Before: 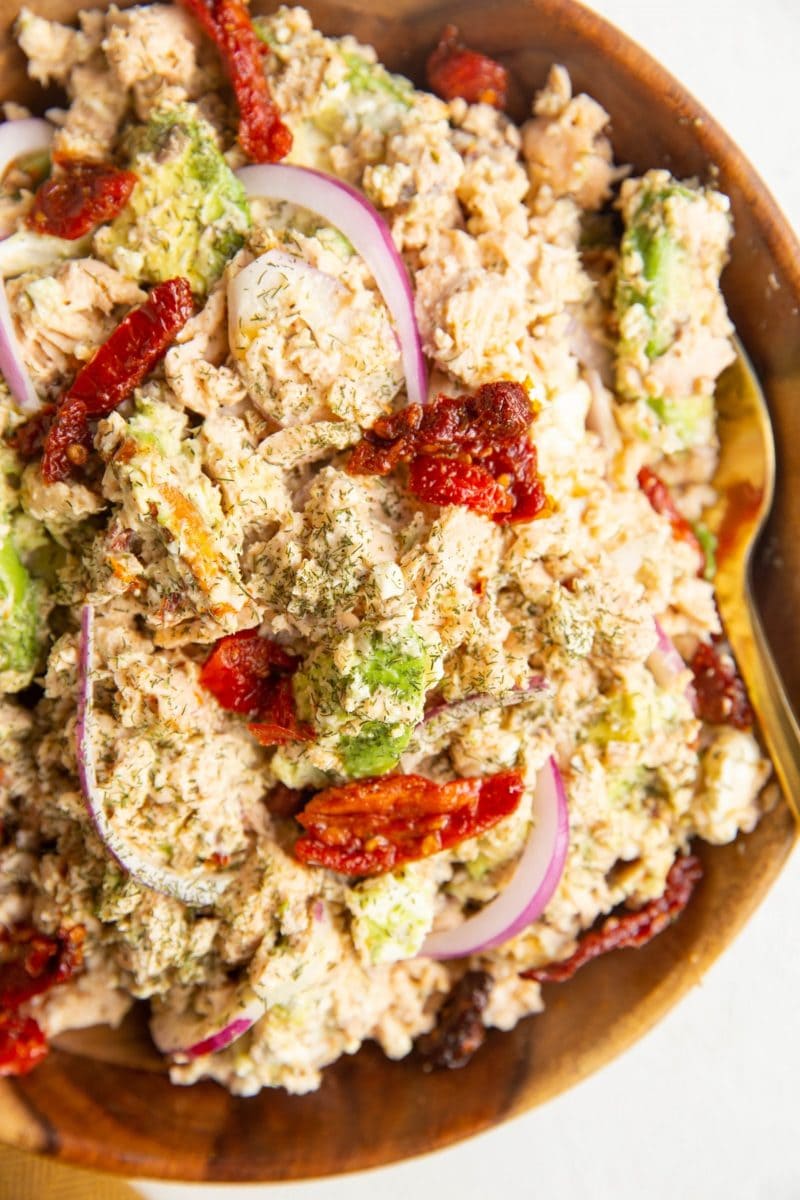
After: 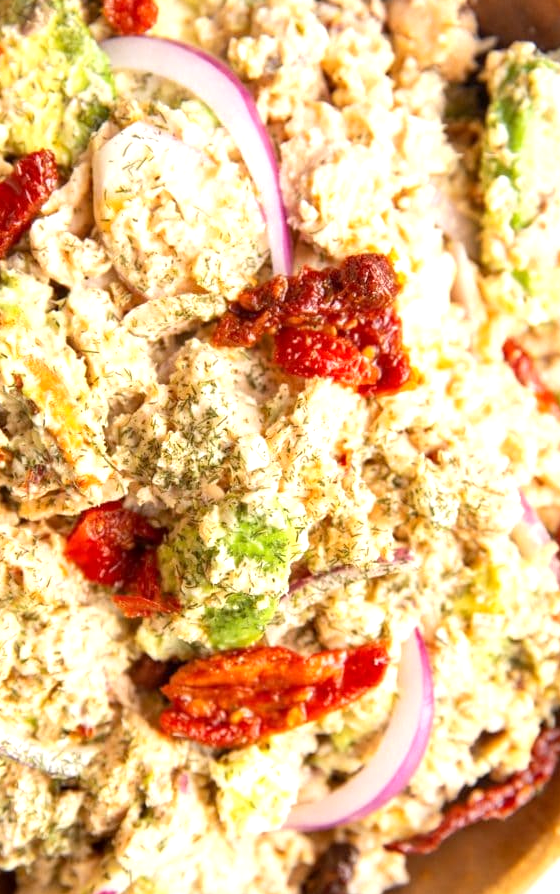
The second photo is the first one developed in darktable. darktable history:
exposure: black level correction 0.001, exposure 0.5 EV, compensate highlight preservation false
crop and rotate: left 16.953%, top 10.721%, right 13.012%, bottom 14.707%
